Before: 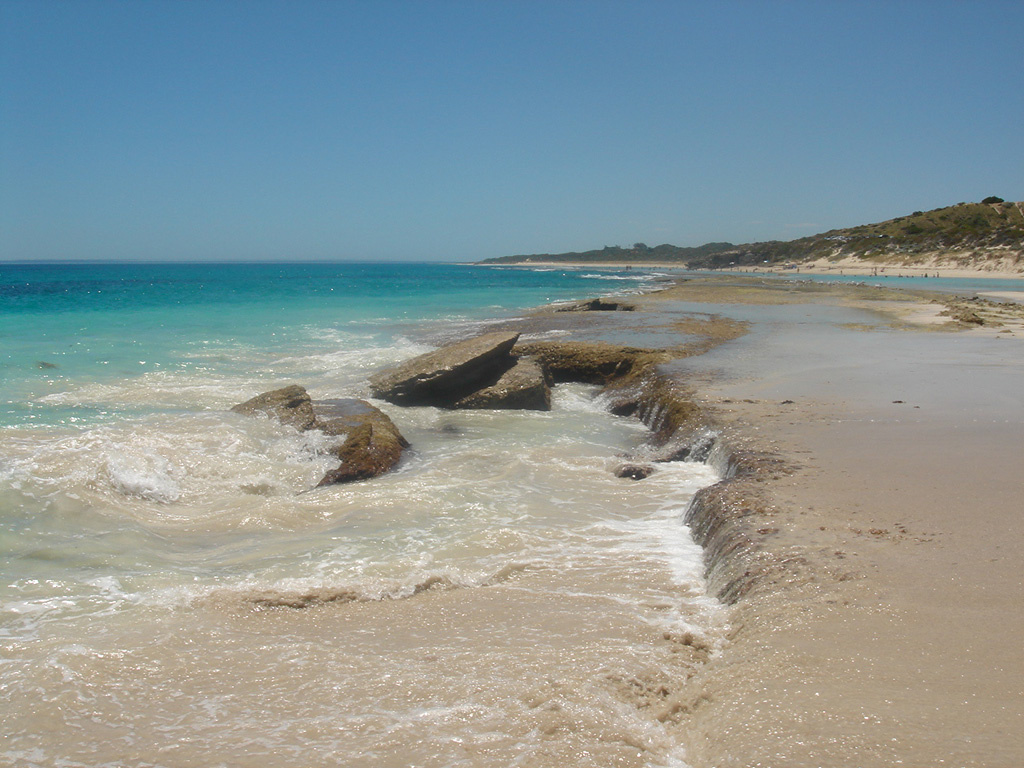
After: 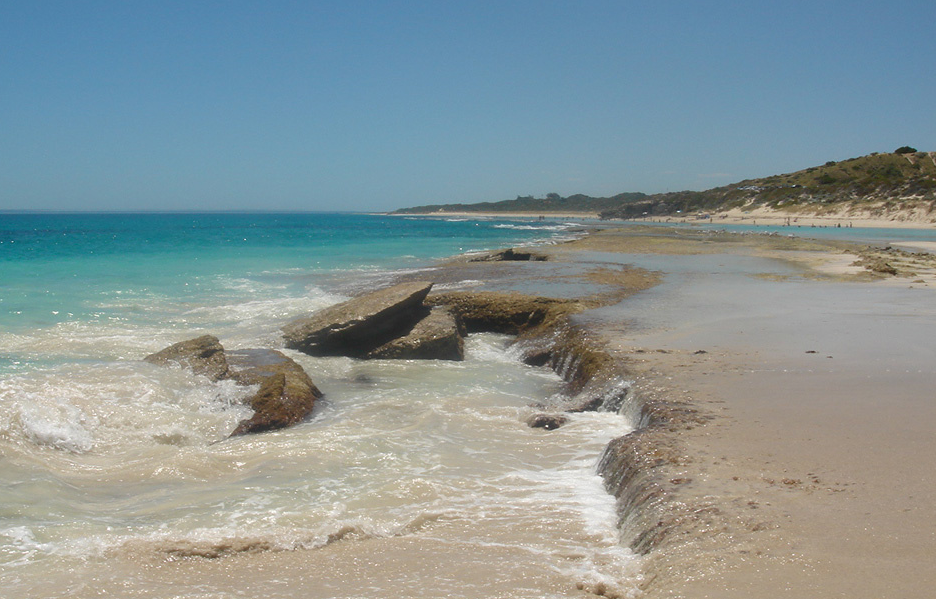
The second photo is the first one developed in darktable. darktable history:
crop: left 8.529%, top 6.613%, bottom 15.315%
